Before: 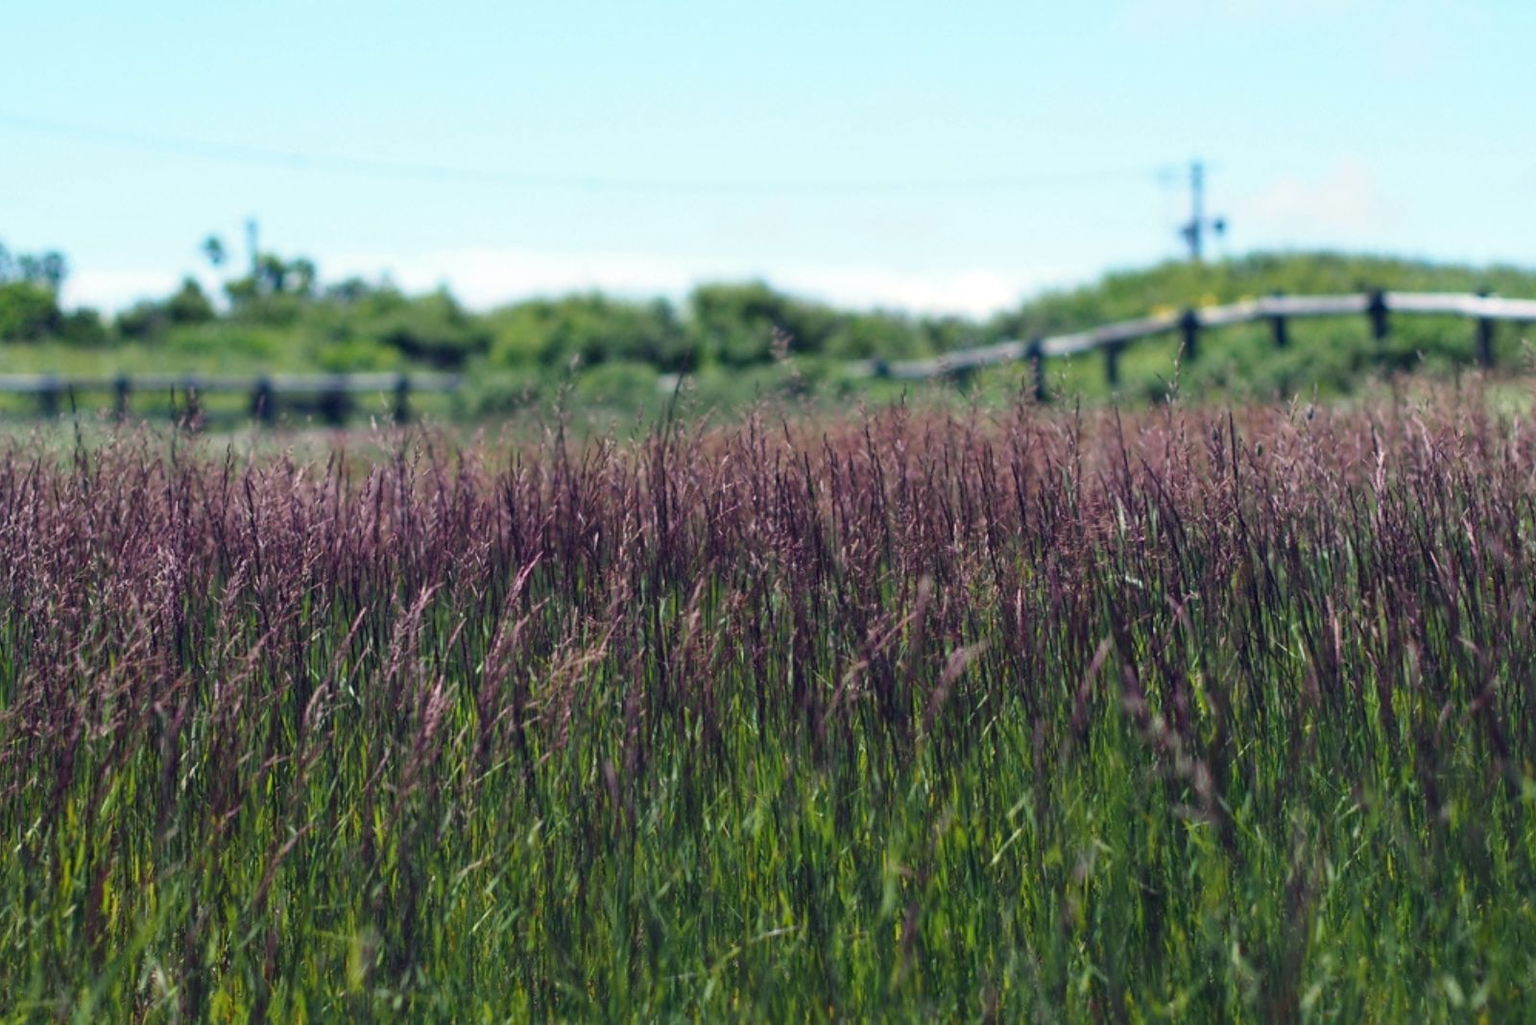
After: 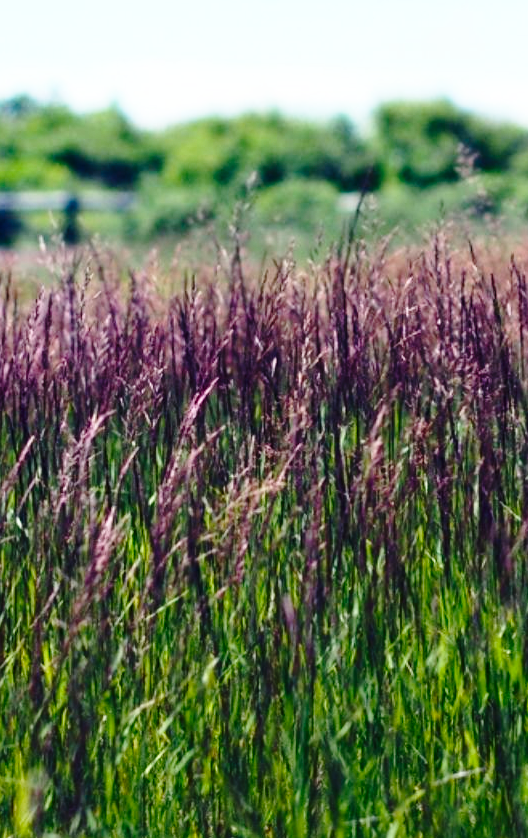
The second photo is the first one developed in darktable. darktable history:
base curve: curves: ch0 [(0, 0) (0.028, 0.03) (0.121, 0.232) (0.46, 0.748) (0.859, 0.968) (1, 1)], preserve colors none
crop and rotate: left 21.738%, top 18.53%, right 45.229%, bottom 2.999%
contrast brightness saturation: contrast 0.126, brightness -0.05, saturation 0.16
